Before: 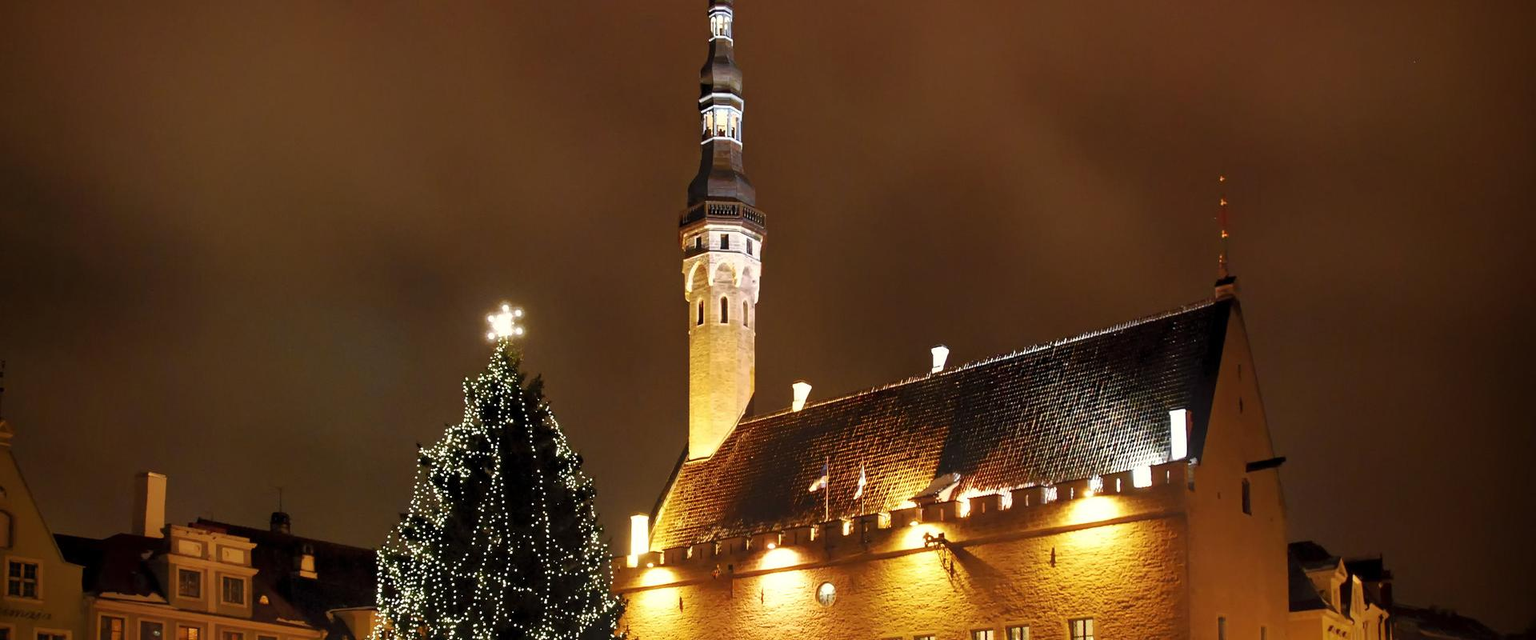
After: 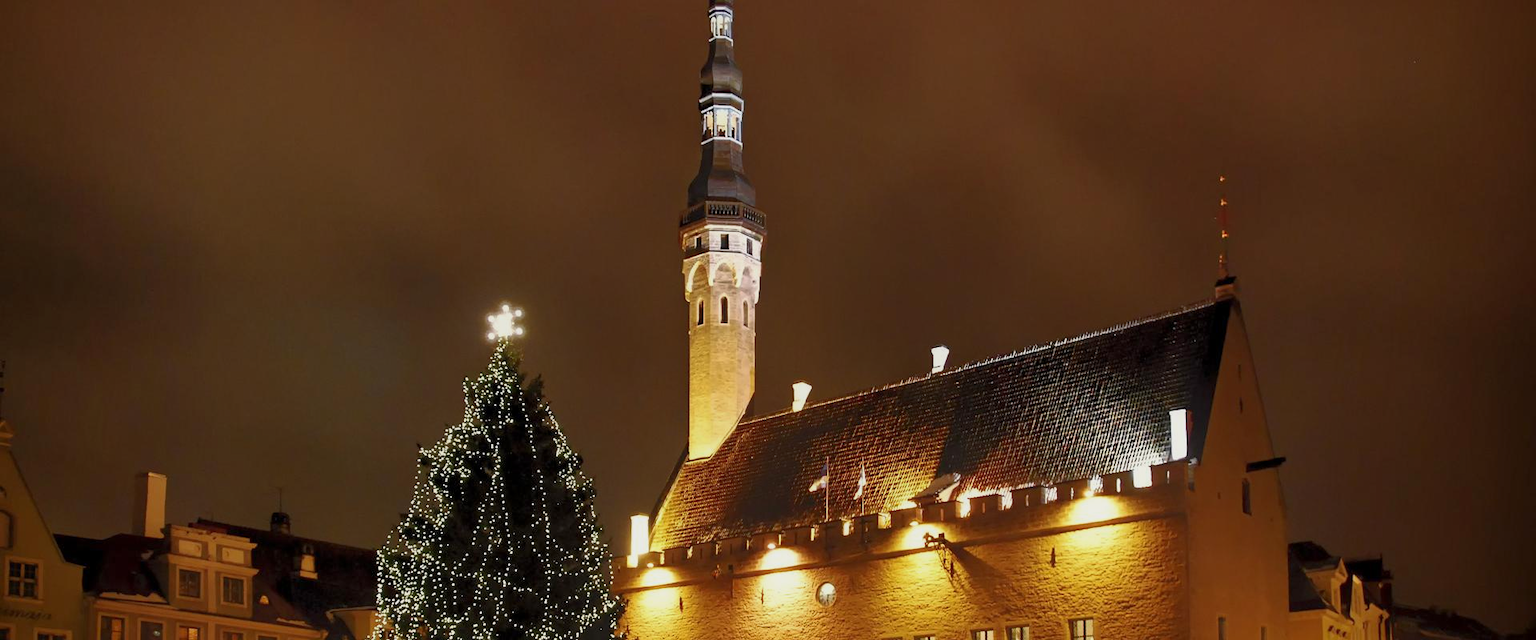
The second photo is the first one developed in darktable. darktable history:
tone equalizer: -8 EV 0.276 EV, -7 EV 0.455 EV, -6 EV 0.414 EV, -5 EV 0.212 EV, -3 EV -0.28 EV, -2 EV -0.408 EV, -1 EV -0.438 EV, +0 EV -0.232 EV
